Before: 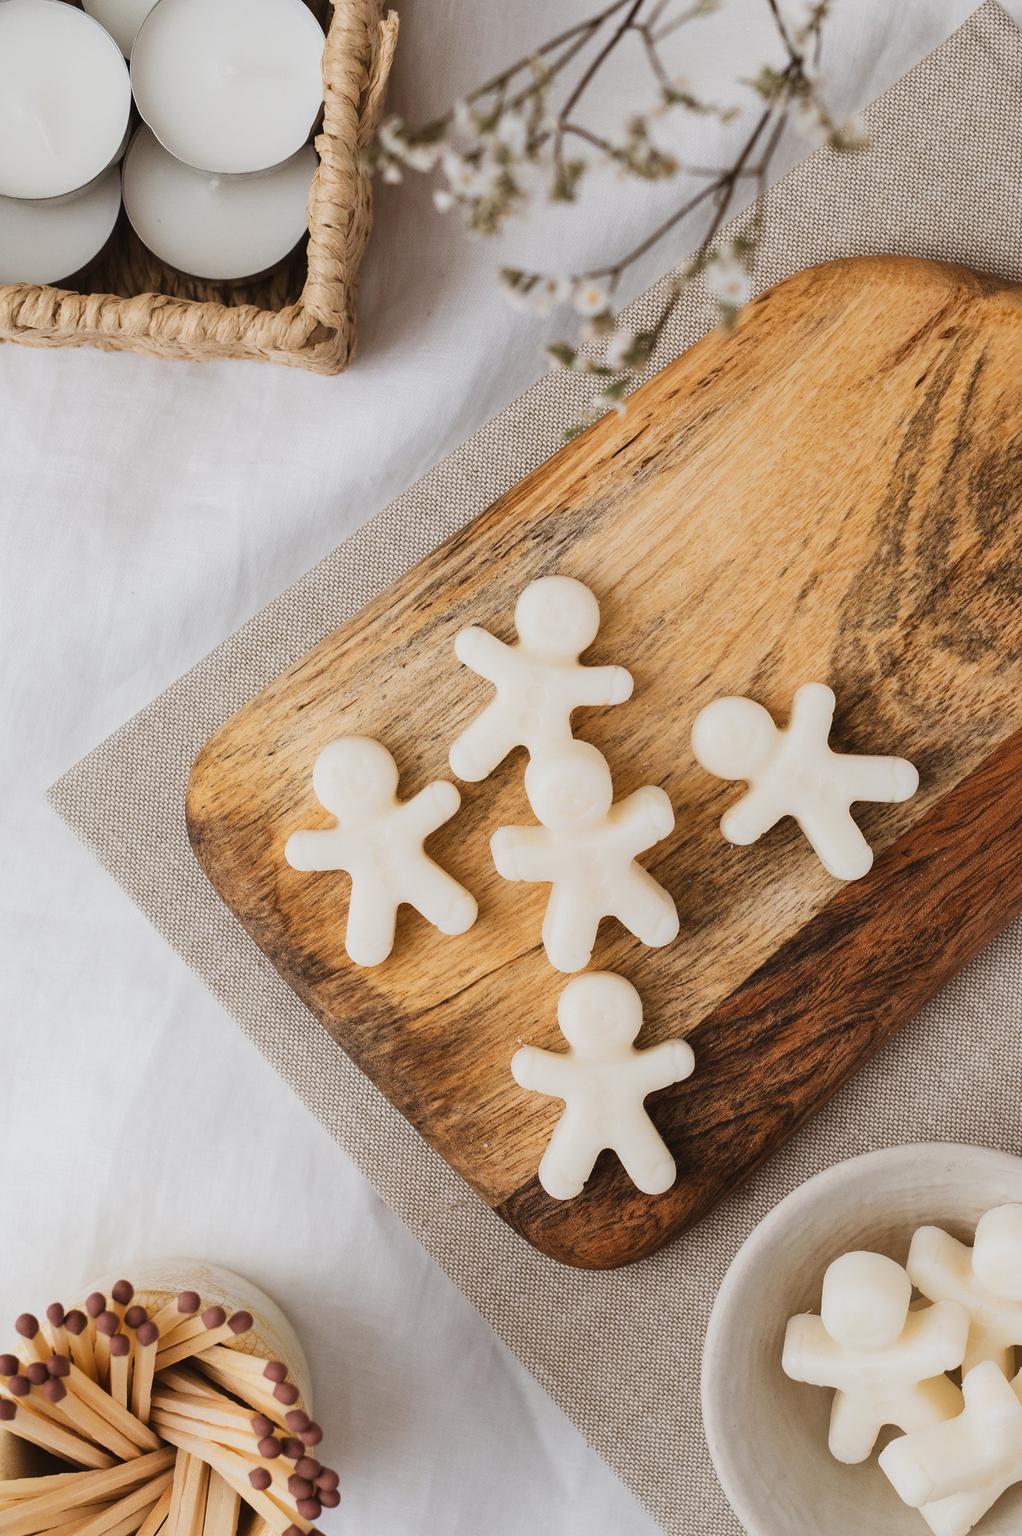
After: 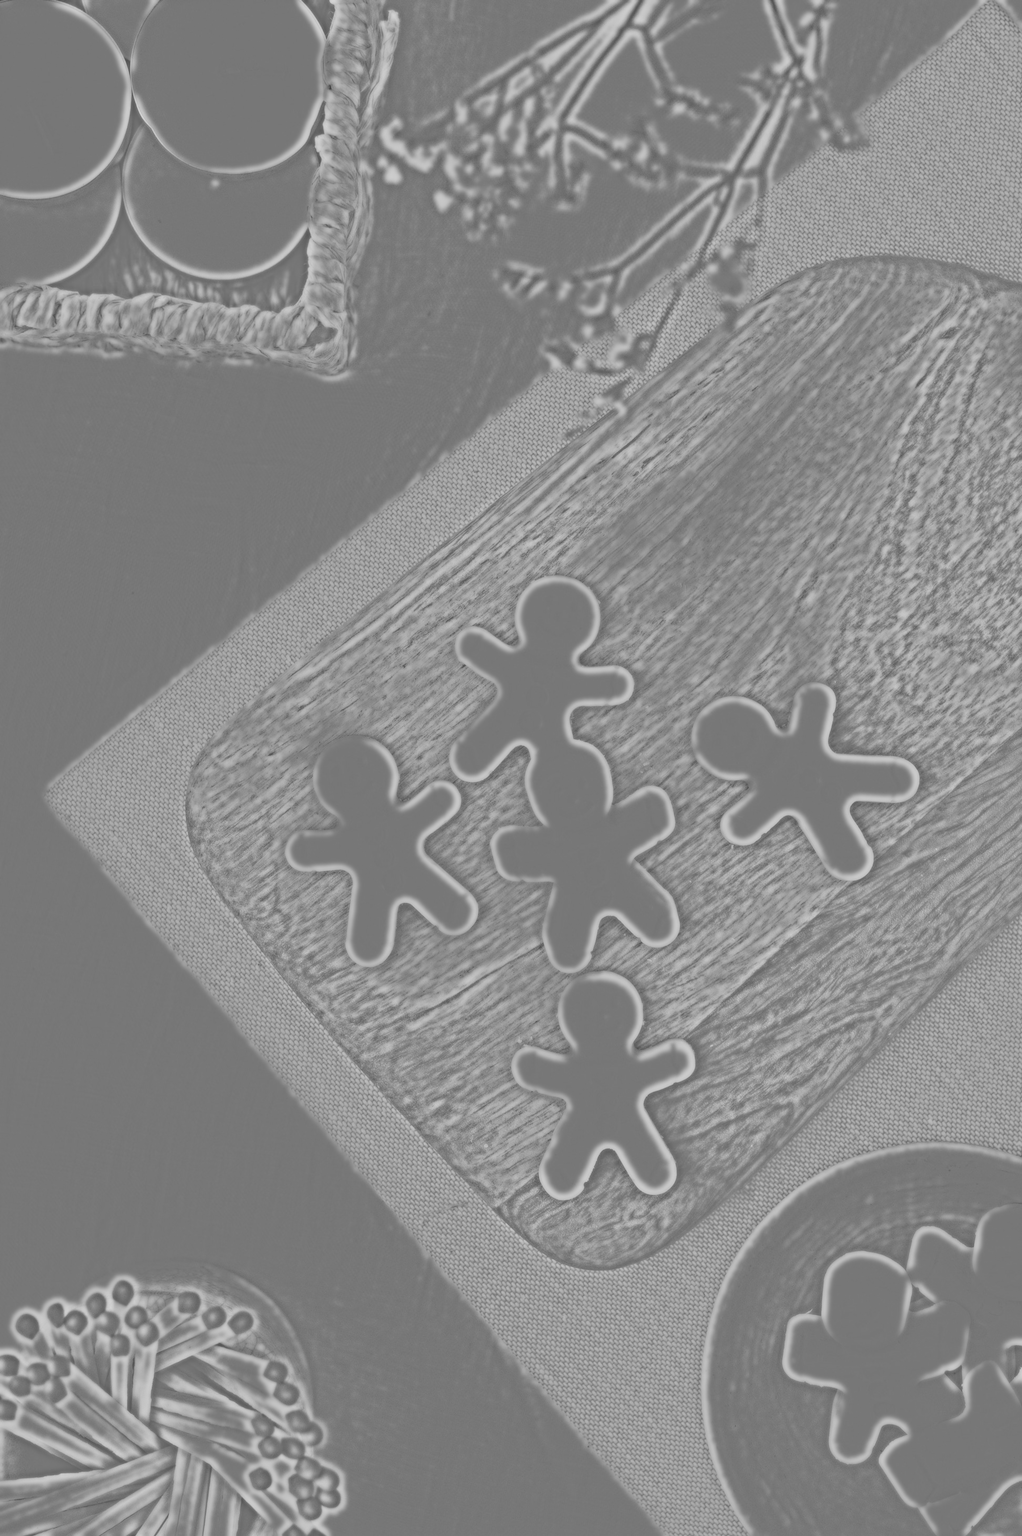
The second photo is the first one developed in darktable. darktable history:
bloom: size 0%, threshold 54.82%, strength 8.31%
highpass: sharpness 25.84%, contrast boost 14.94%
